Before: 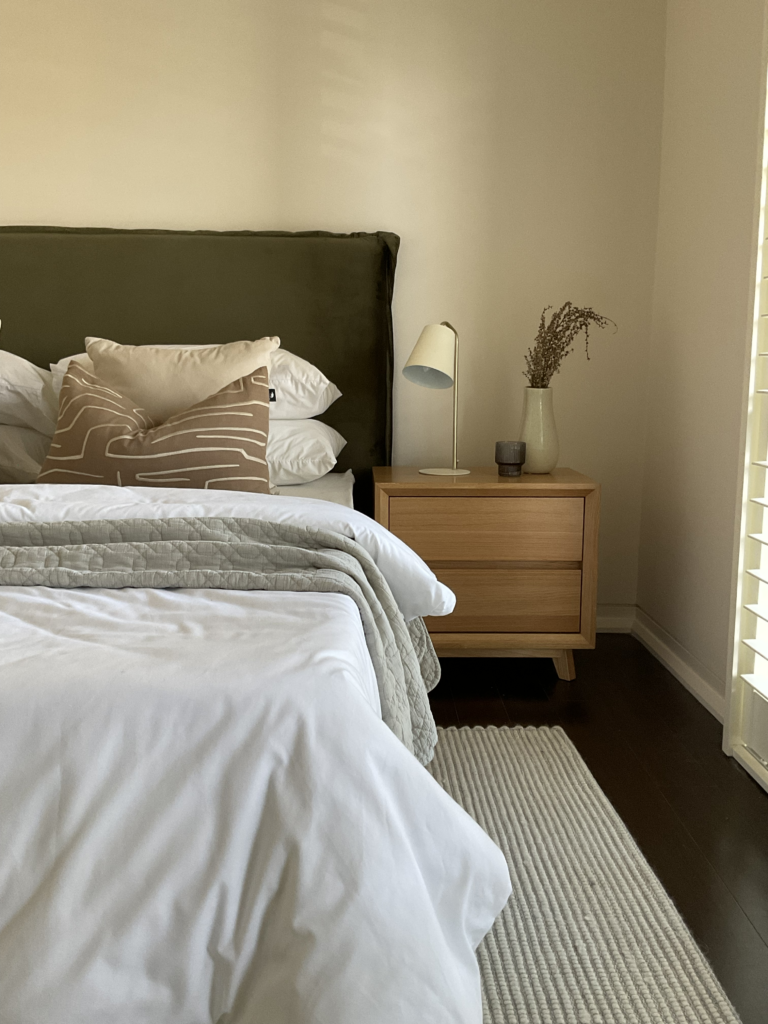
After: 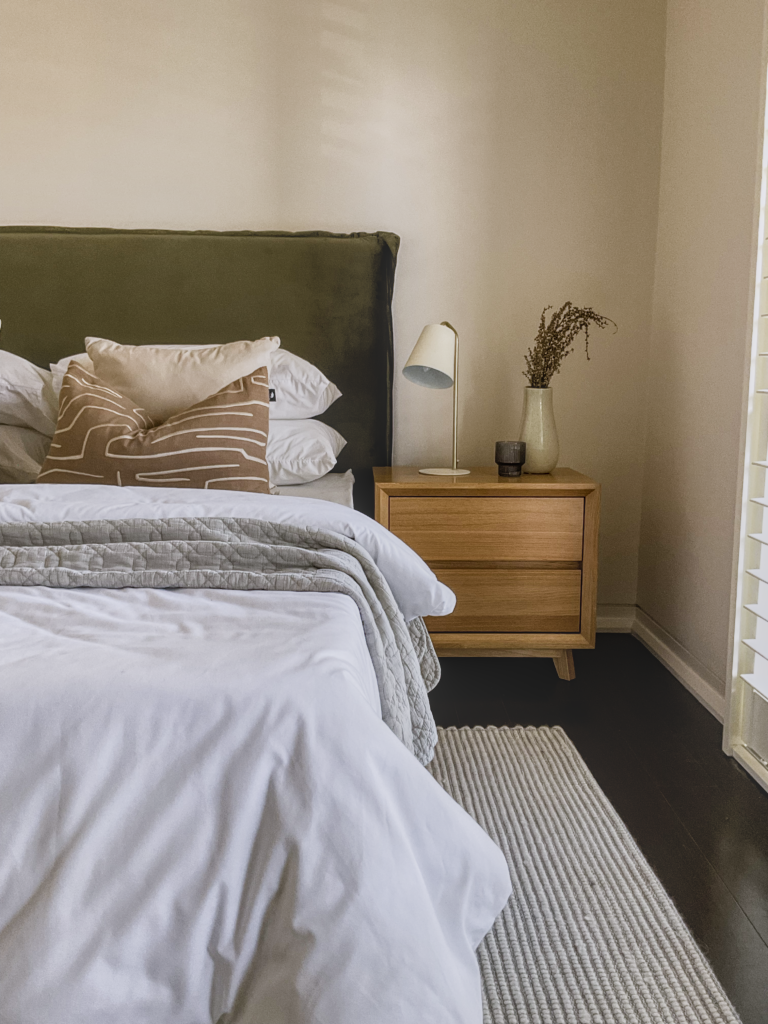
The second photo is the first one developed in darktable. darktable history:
white balance: red 1.004, blue 1.096
local contrast: highlights 66%, shadows 33%, detail 166%, midtone range 0.2
sigmoid: on, module defaults
